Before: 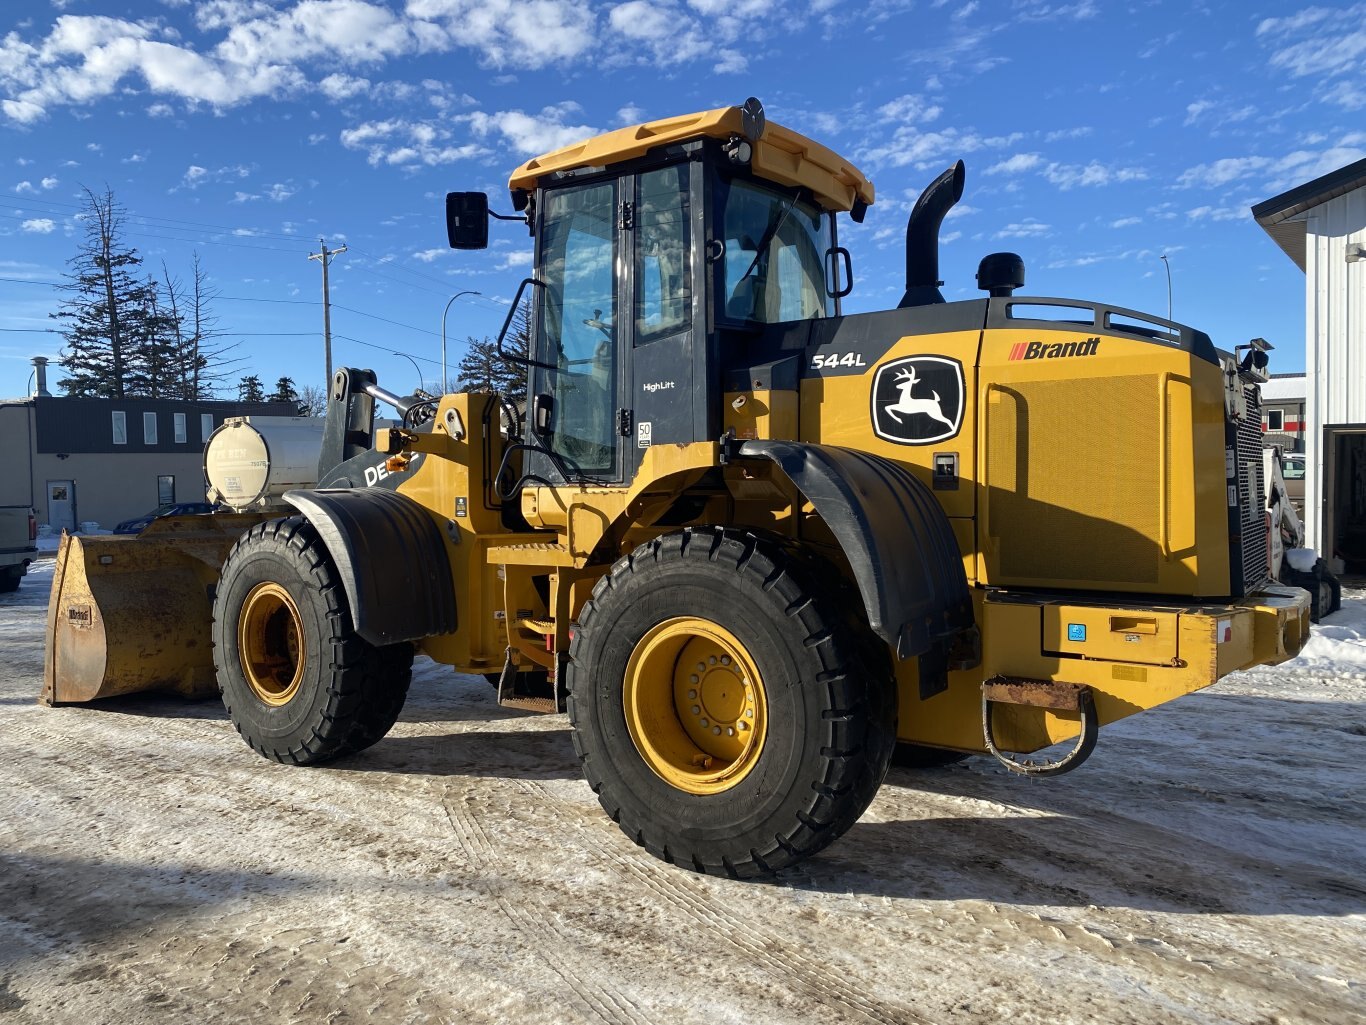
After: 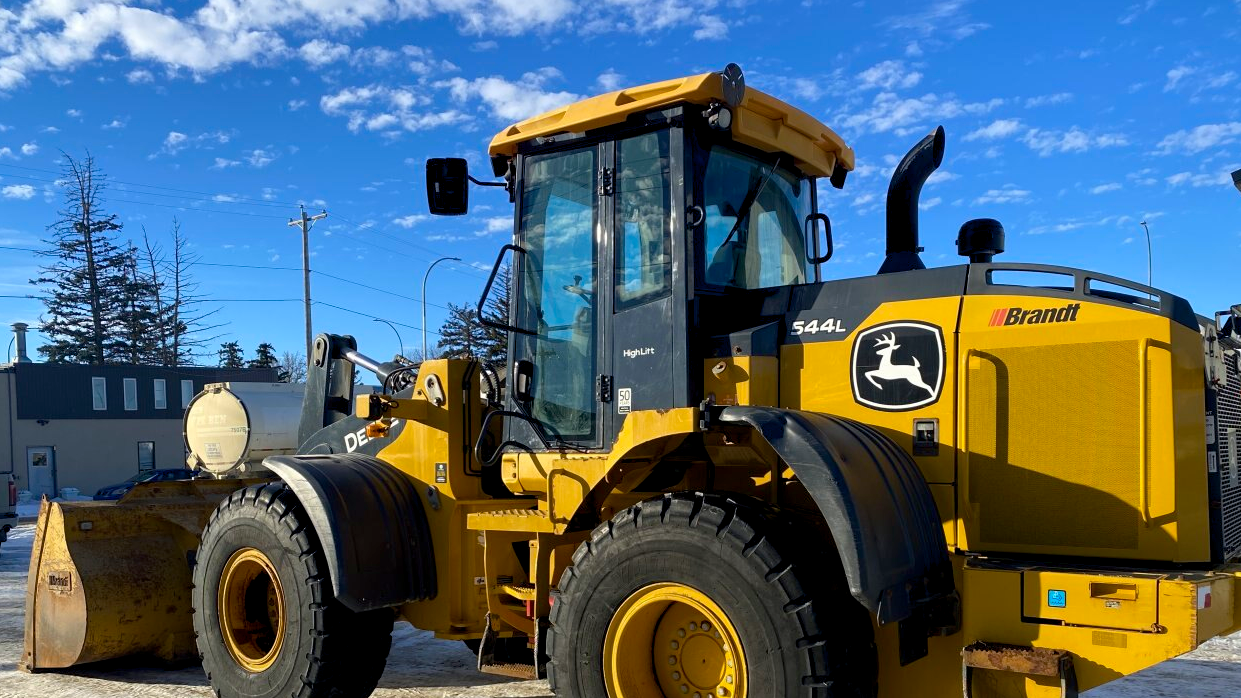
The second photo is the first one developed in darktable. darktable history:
crop: left 1.523%, top 3.355%, right 7.575%, bottom 28.473%
color balance rgb: shadows lift › chroma 0.955%, shadows lift › hue 113.03°, global offset › luminance -0.367%, perceptual saturation grading › global saturation 0.007%, global vibrance 41.205%
